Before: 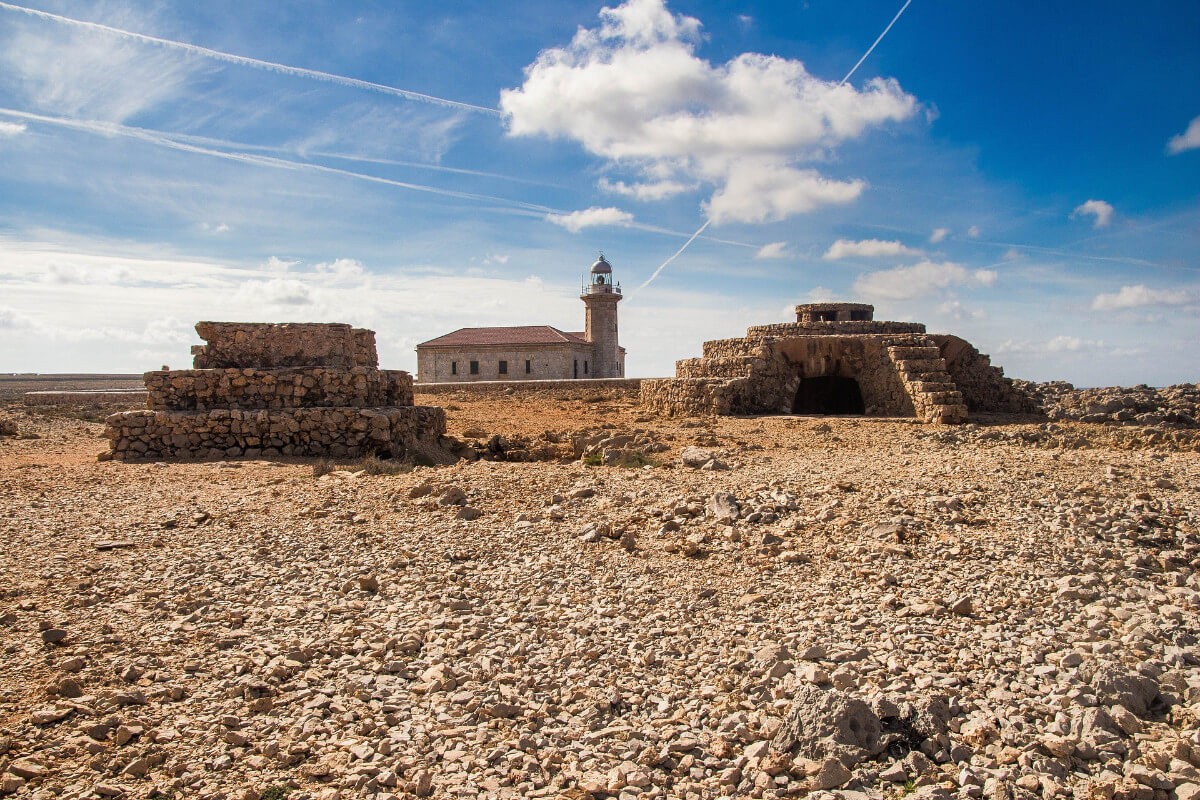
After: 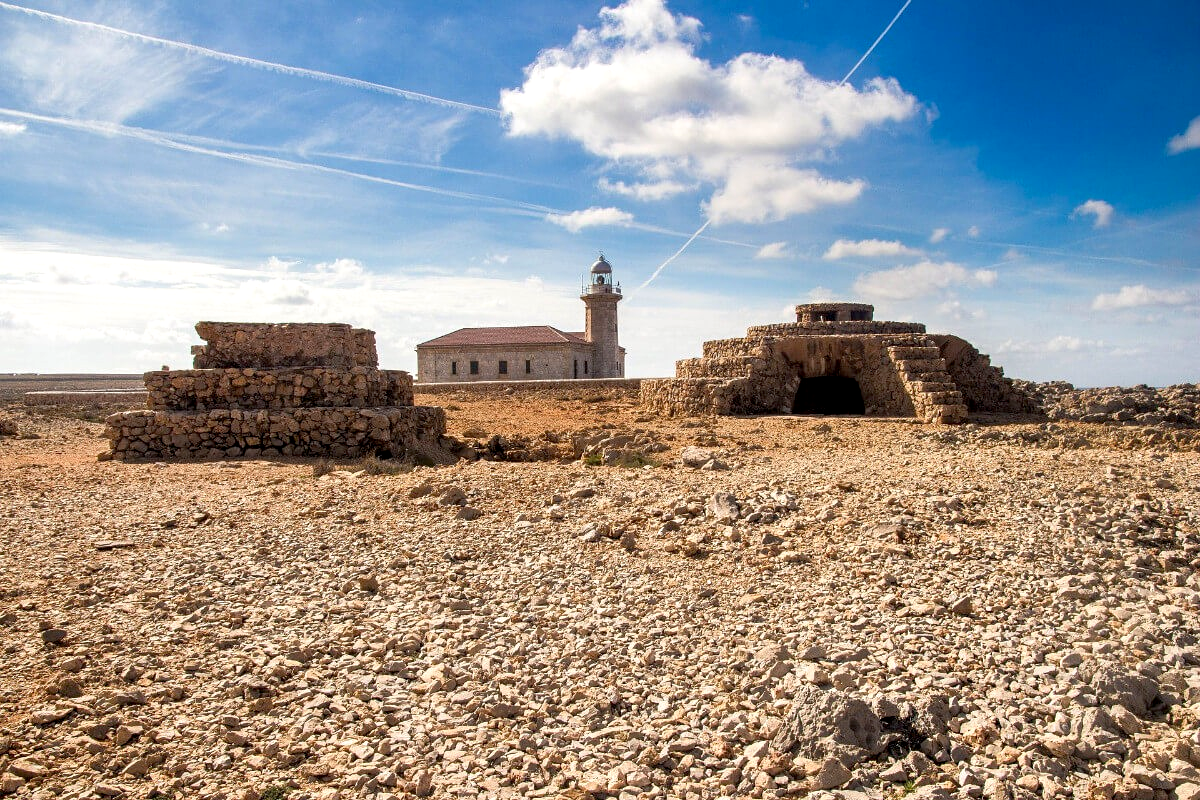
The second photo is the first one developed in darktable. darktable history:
exposure: black level correction 0.005, exposure 0.286 EV, compensate highlight preservation false
tone equalizer: on, module defaults
